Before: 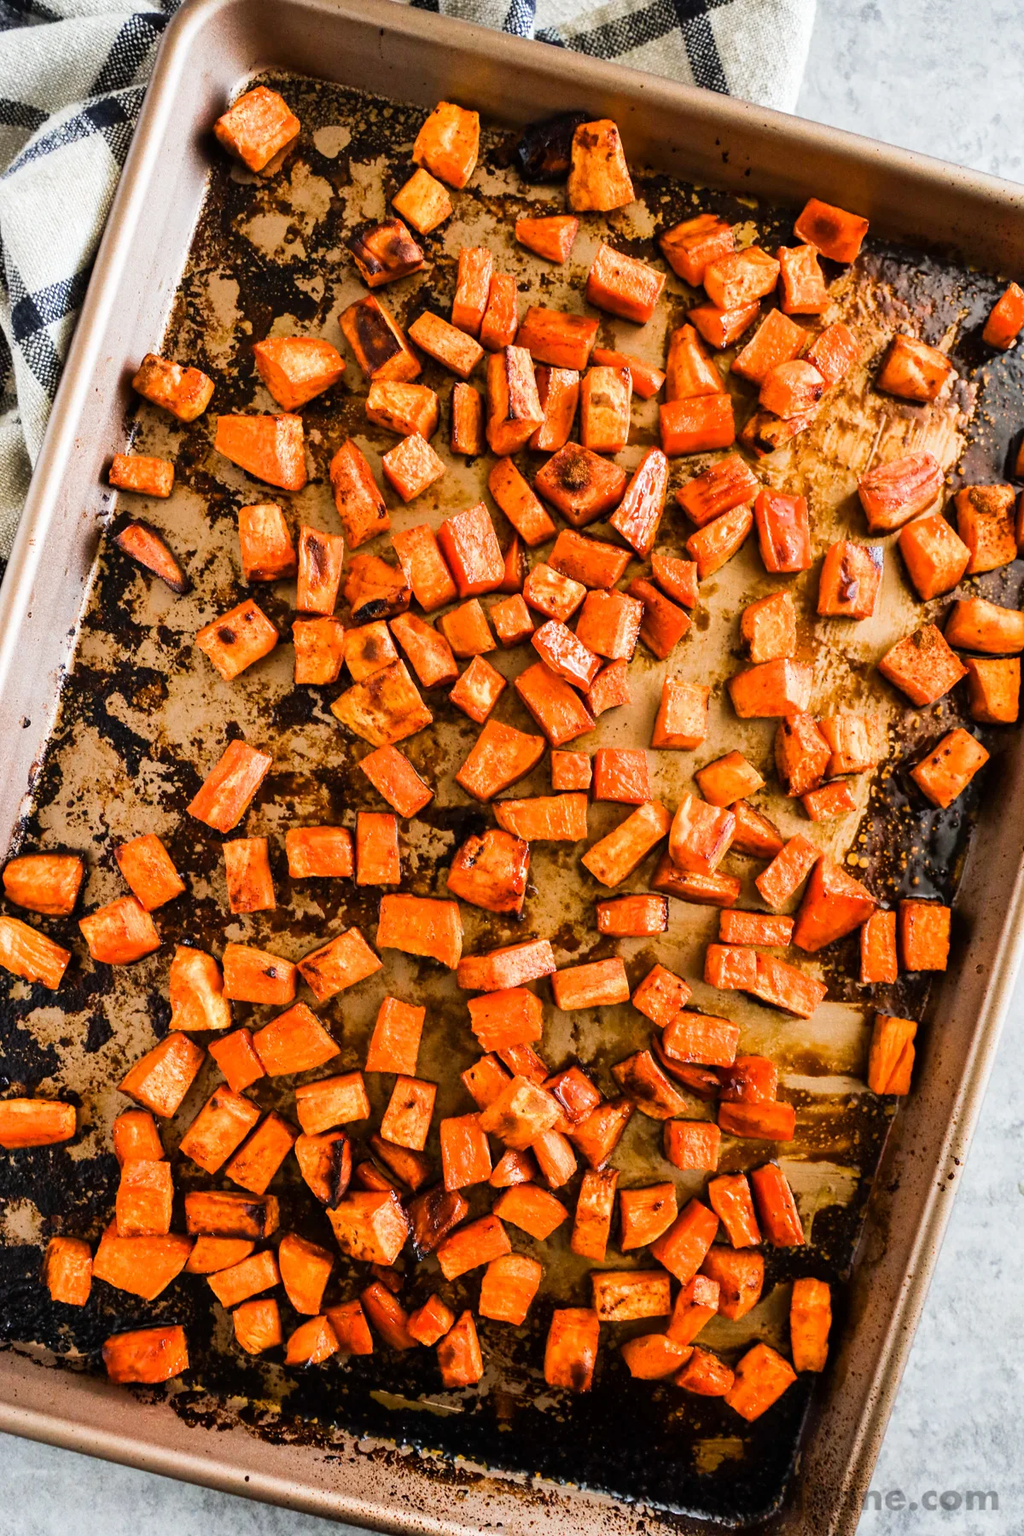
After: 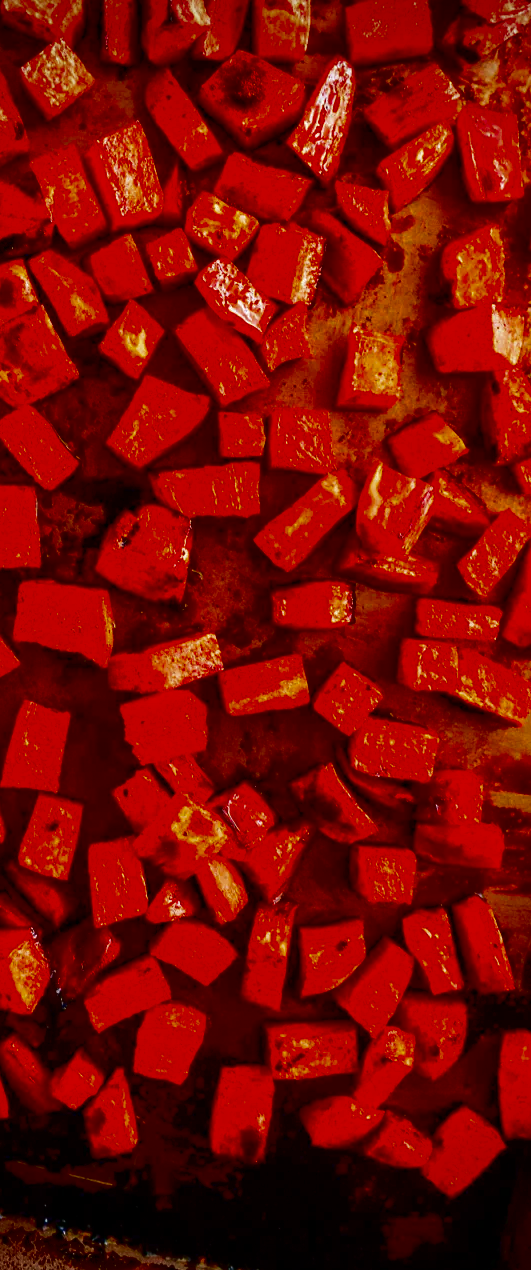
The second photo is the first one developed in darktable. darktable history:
crop: left 35.701%, top 26.02%, right 20.037%, bottom 3.393%
vignetting: on, module defaults
contrast brightness saturation: brightness -0.992, saturation 0.988
